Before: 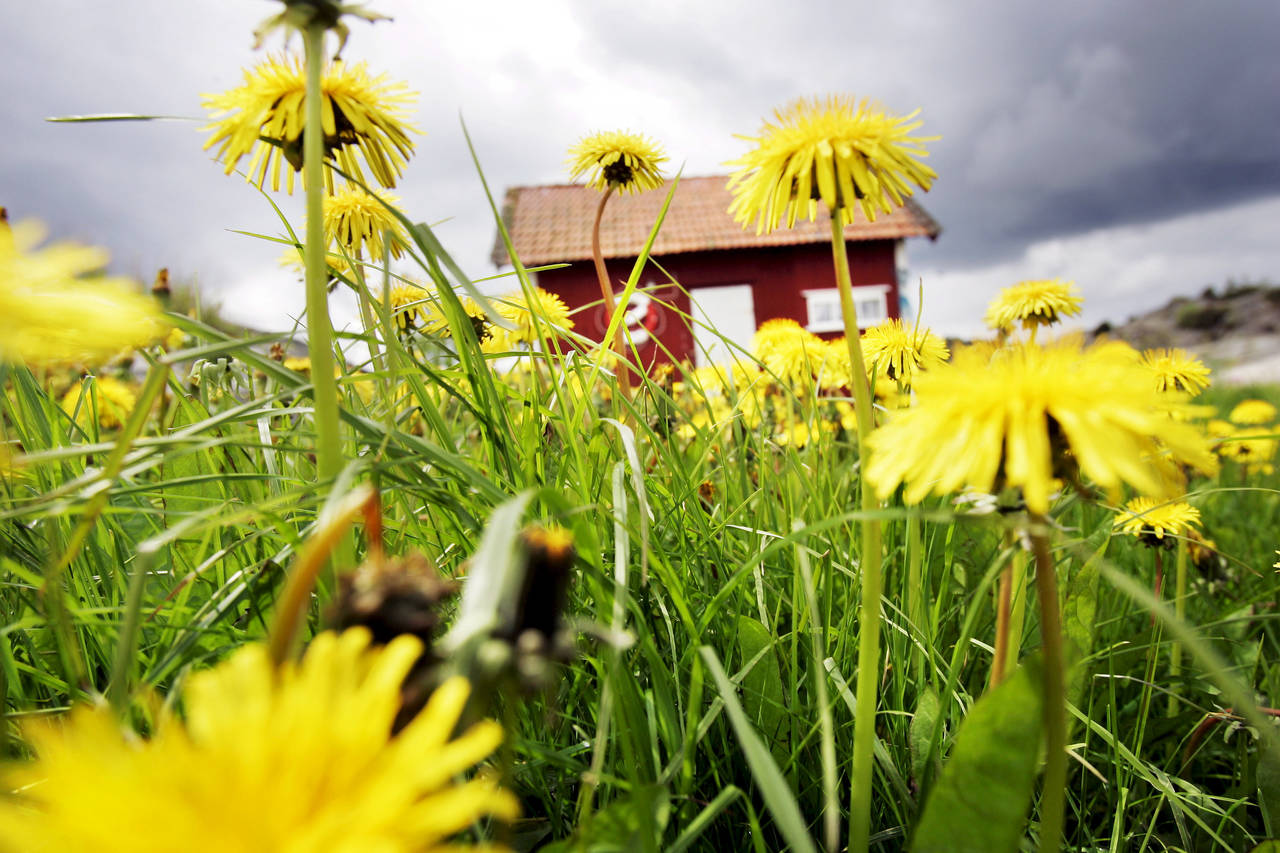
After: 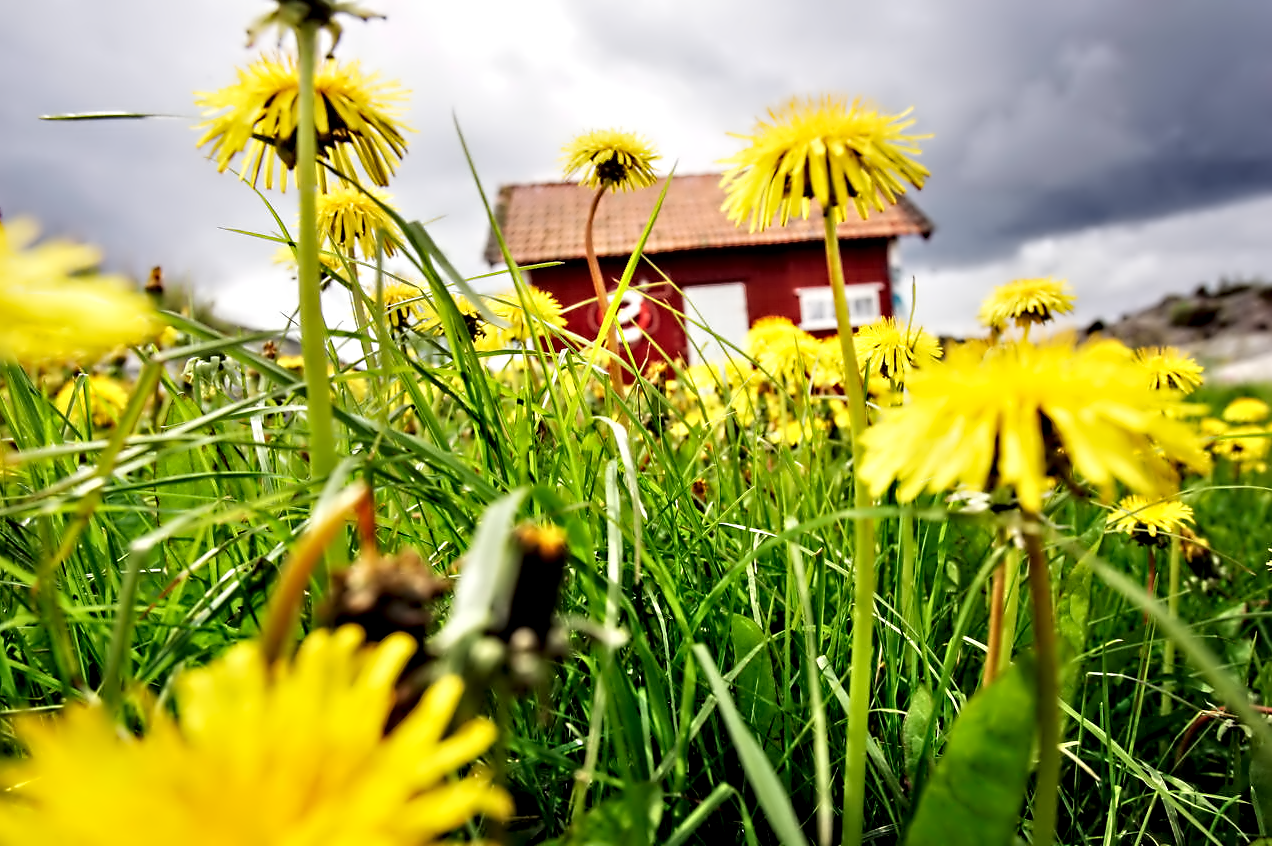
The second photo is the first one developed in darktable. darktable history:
crop and rotate: left 0.574%, top 0.377%, bottom 0.361%
contrast equalizer: y [[0.5, 0.542, 0.583, 0.625, 0.667, 0.708], [0.5 ×6], [0.5 ×6], [0, 0.033, 0.067, 0.1, 0.133, 0.167], [0, 0.05, 0.1, 0.15, 0.2, 0.25]]
